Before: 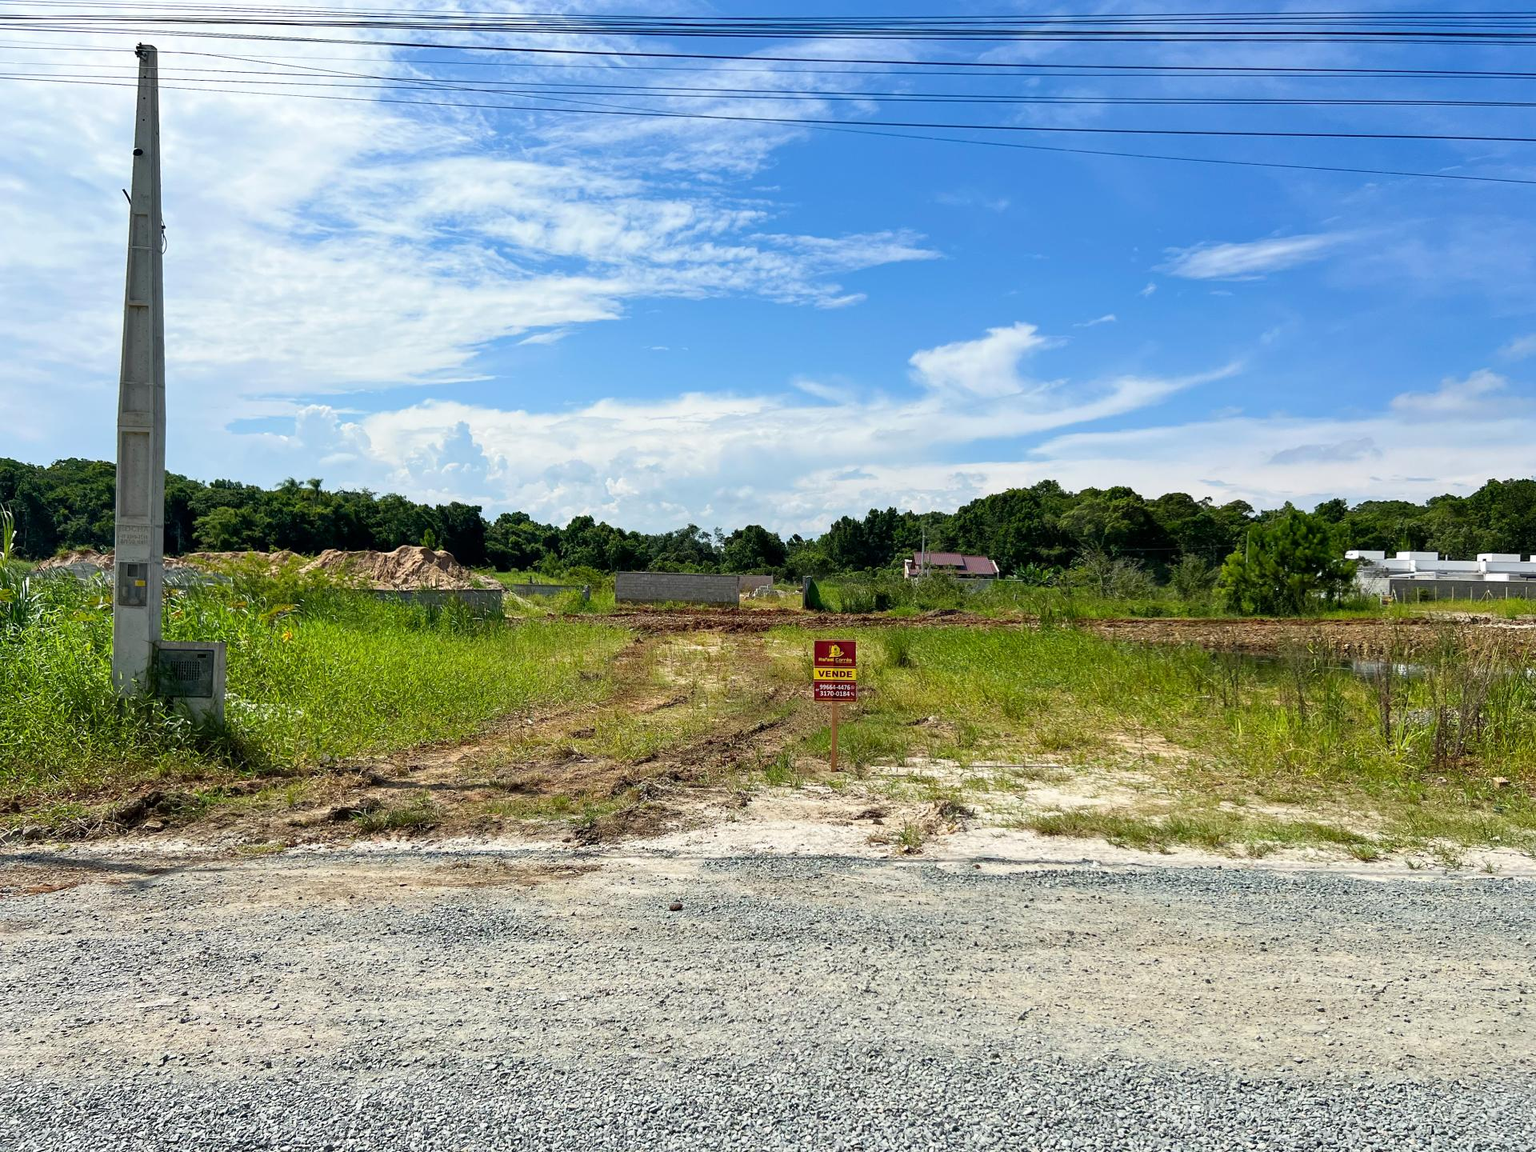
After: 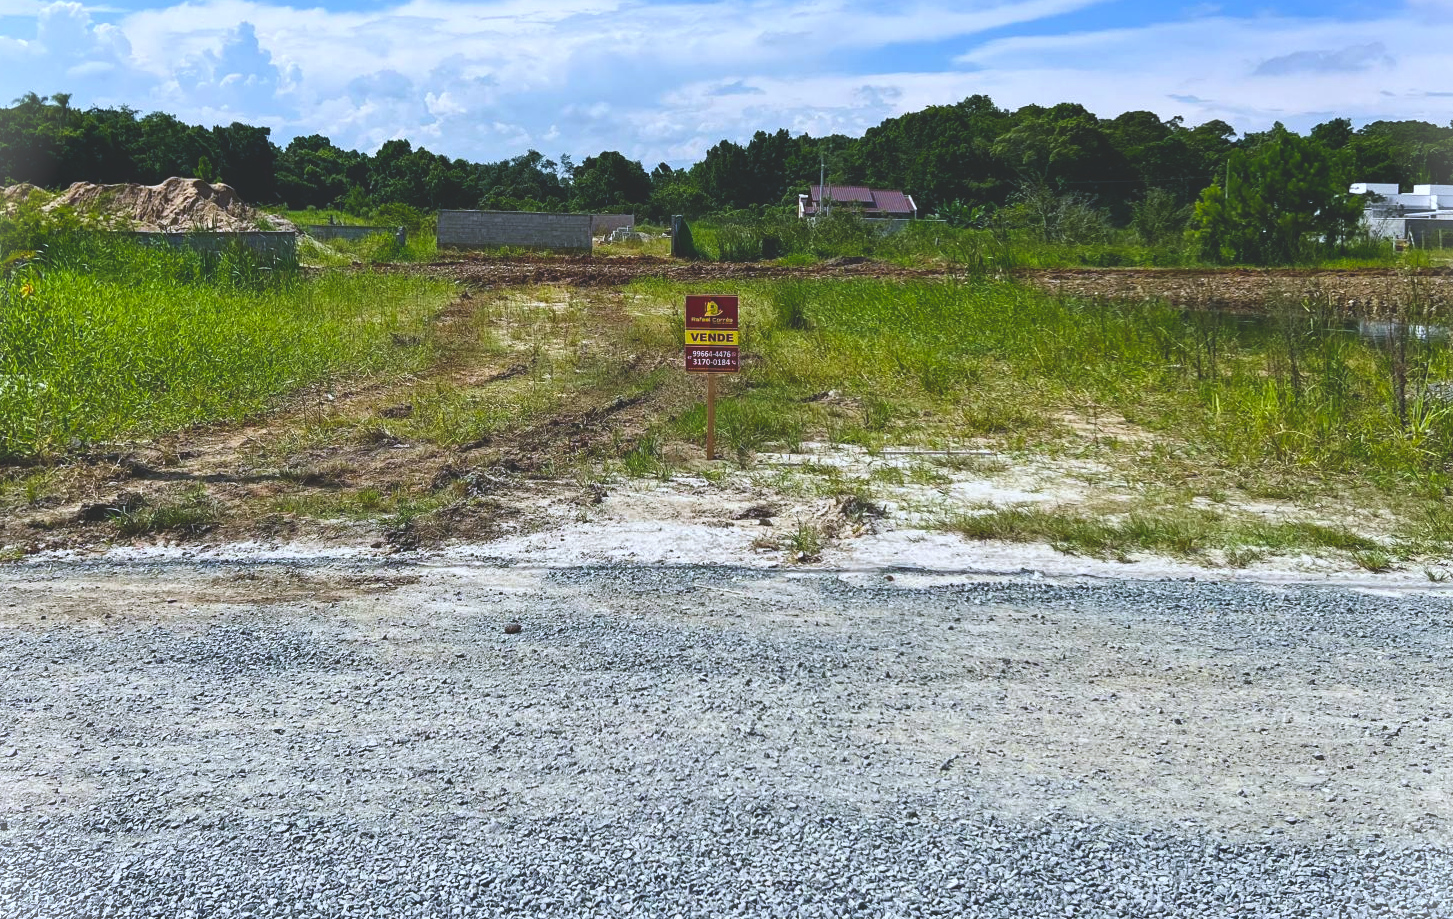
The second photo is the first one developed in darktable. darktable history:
white balance: red 0.926, green 1.003, blue 1.133
color balance rgb: shadows lift › chroma 1%, shadows lift › hue 217.2°, power › hue 310.8°, highlights gain › chroma 1%, highlights gain › hue 54°, global offset › luminance 0.5%, global offset › hue 171.6°, perceptual saturation grading › global saturation 14.09%, perceptual saturation grading › highlights -25%, perceptual saturation grading › shadows 30%, perceptual brilliance grading › highlights 13.42%, perceptual brilliance grading › mid-tones 8.05%, perceptual brilliance grading › shadows -17.45%, global vibrance 25%
crop and rotate: left 17.299%, top 35.115%, right 7.015%, bottom 1.024%
vignetting: fall-off start 100%, brightness 0.3, saturation 0
exposure: black level correction -0.036, exposure -0.497 EV, compensate highlight preservation false
